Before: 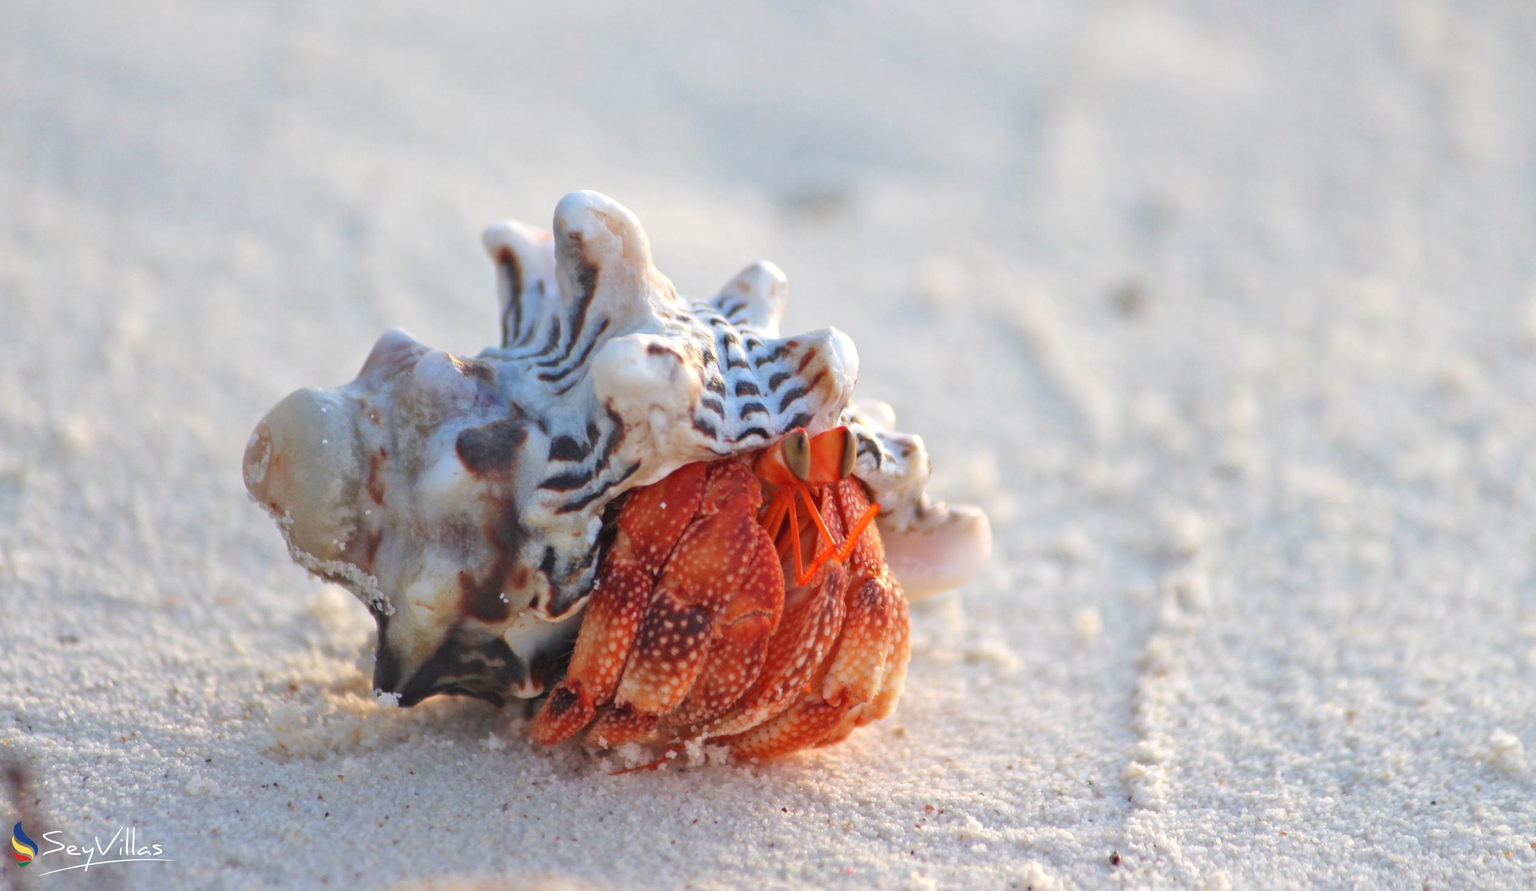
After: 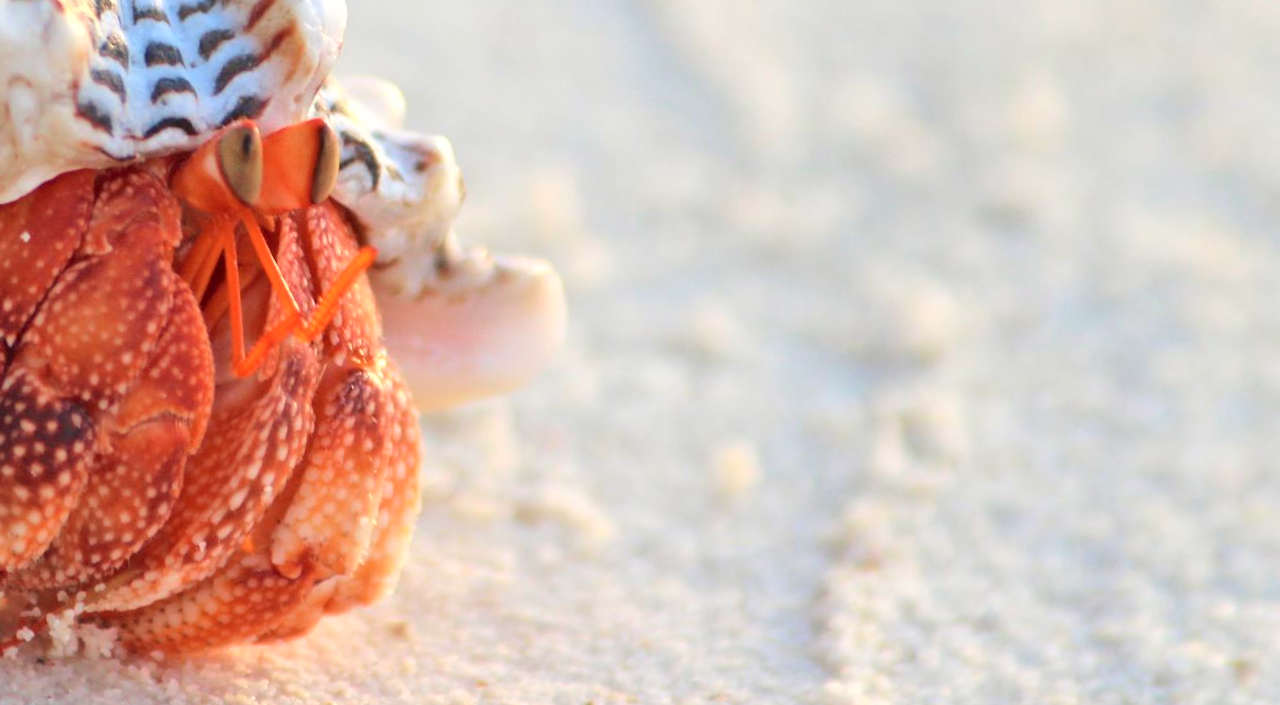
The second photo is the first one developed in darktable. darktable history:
crop: left 34.479%, top 38.822%, right 13.718%, bottom 5.172%
tone curve: curves: ch0 [(0, 0.01) (0.052, 0.045) (0.136, 0.133) (0.29, 0.332) (0.453, 0.531) (0.676, 0.751) (0.89, 0.919) (1, 1)]; ch1 [(0, 0) (0.094, 0.081) (0.285, 0.299) (0.385, 0.403) (0.446, 0.443) (0.502, 0.5) (0.544, 0.552) (0.589, 0.612) (0.722, 0.728) (1, 1)]; ch2 [(0, 0) (0.257, 0.217) (0.43, 0.421) (0.498, 0.507) (0.531, 0.544) (0.56, 0.579) (0.625, 0.642) (1, 1)], color space Lab, independent channels, preserve colors none
rotate and perspective: rotation 1.69°, lens shift (vertical) -0.023, lens shift (horizontal) -0.291, crop left 0.025, crop right 0.988, crop top 0.092, crop bottom 0.842
